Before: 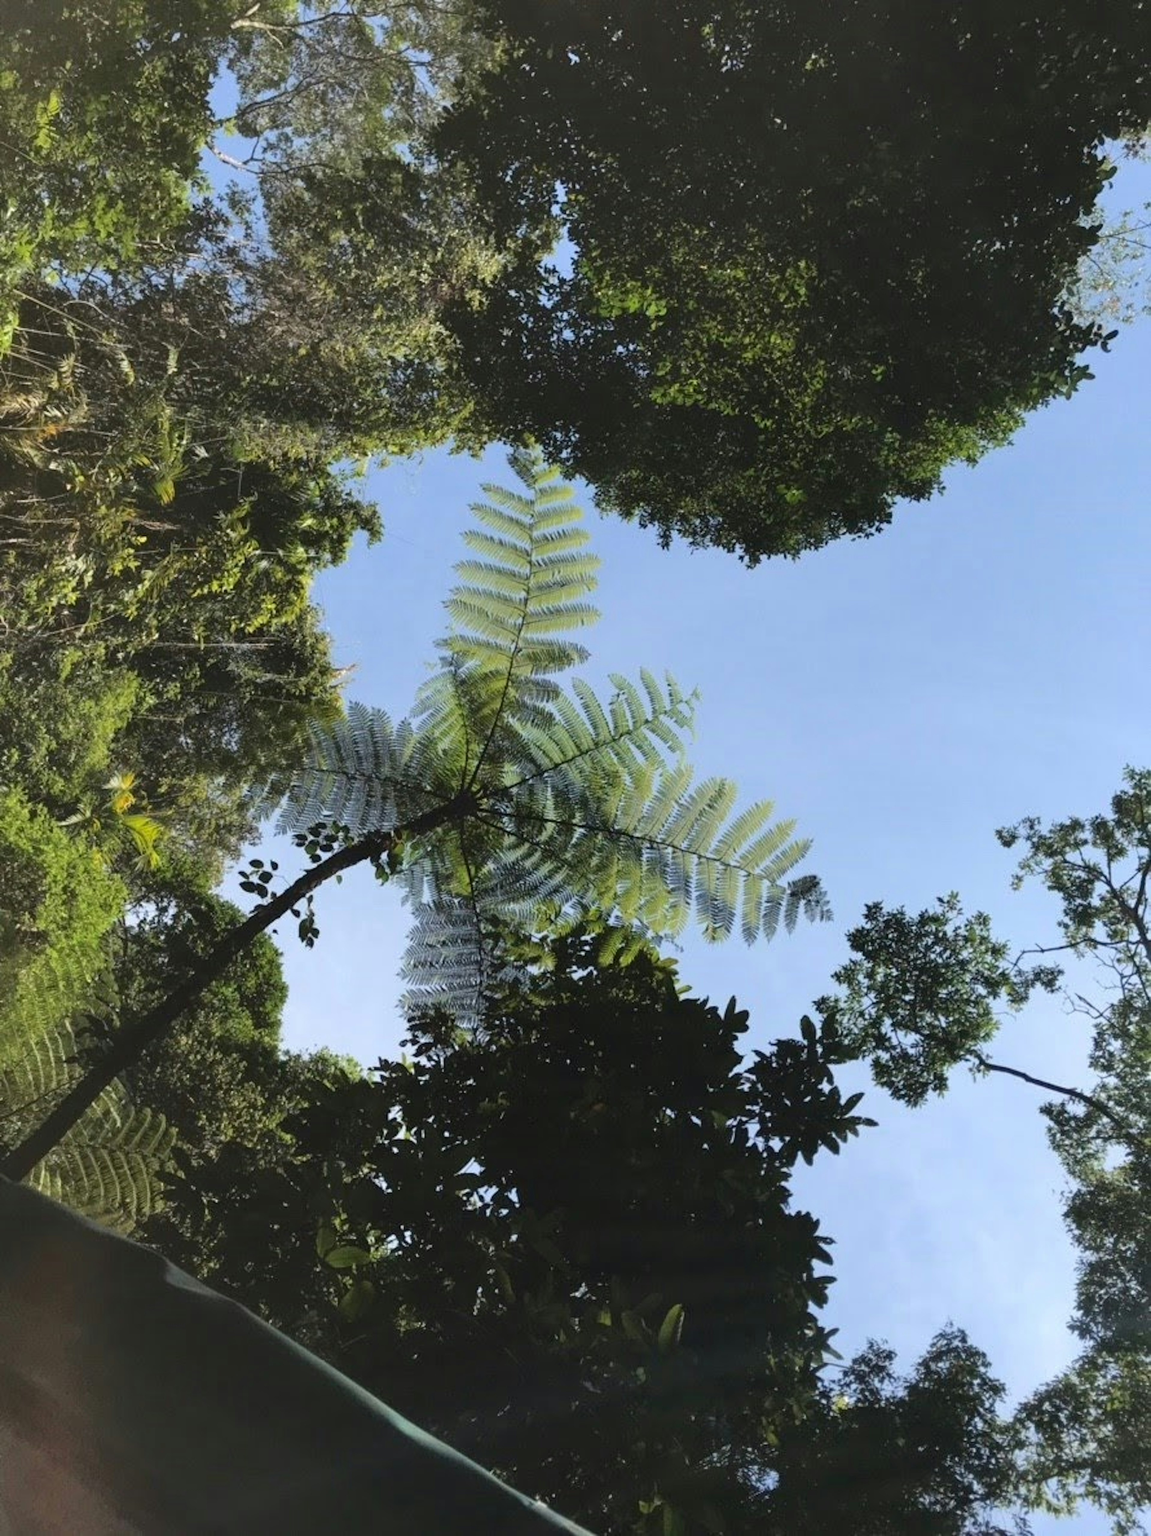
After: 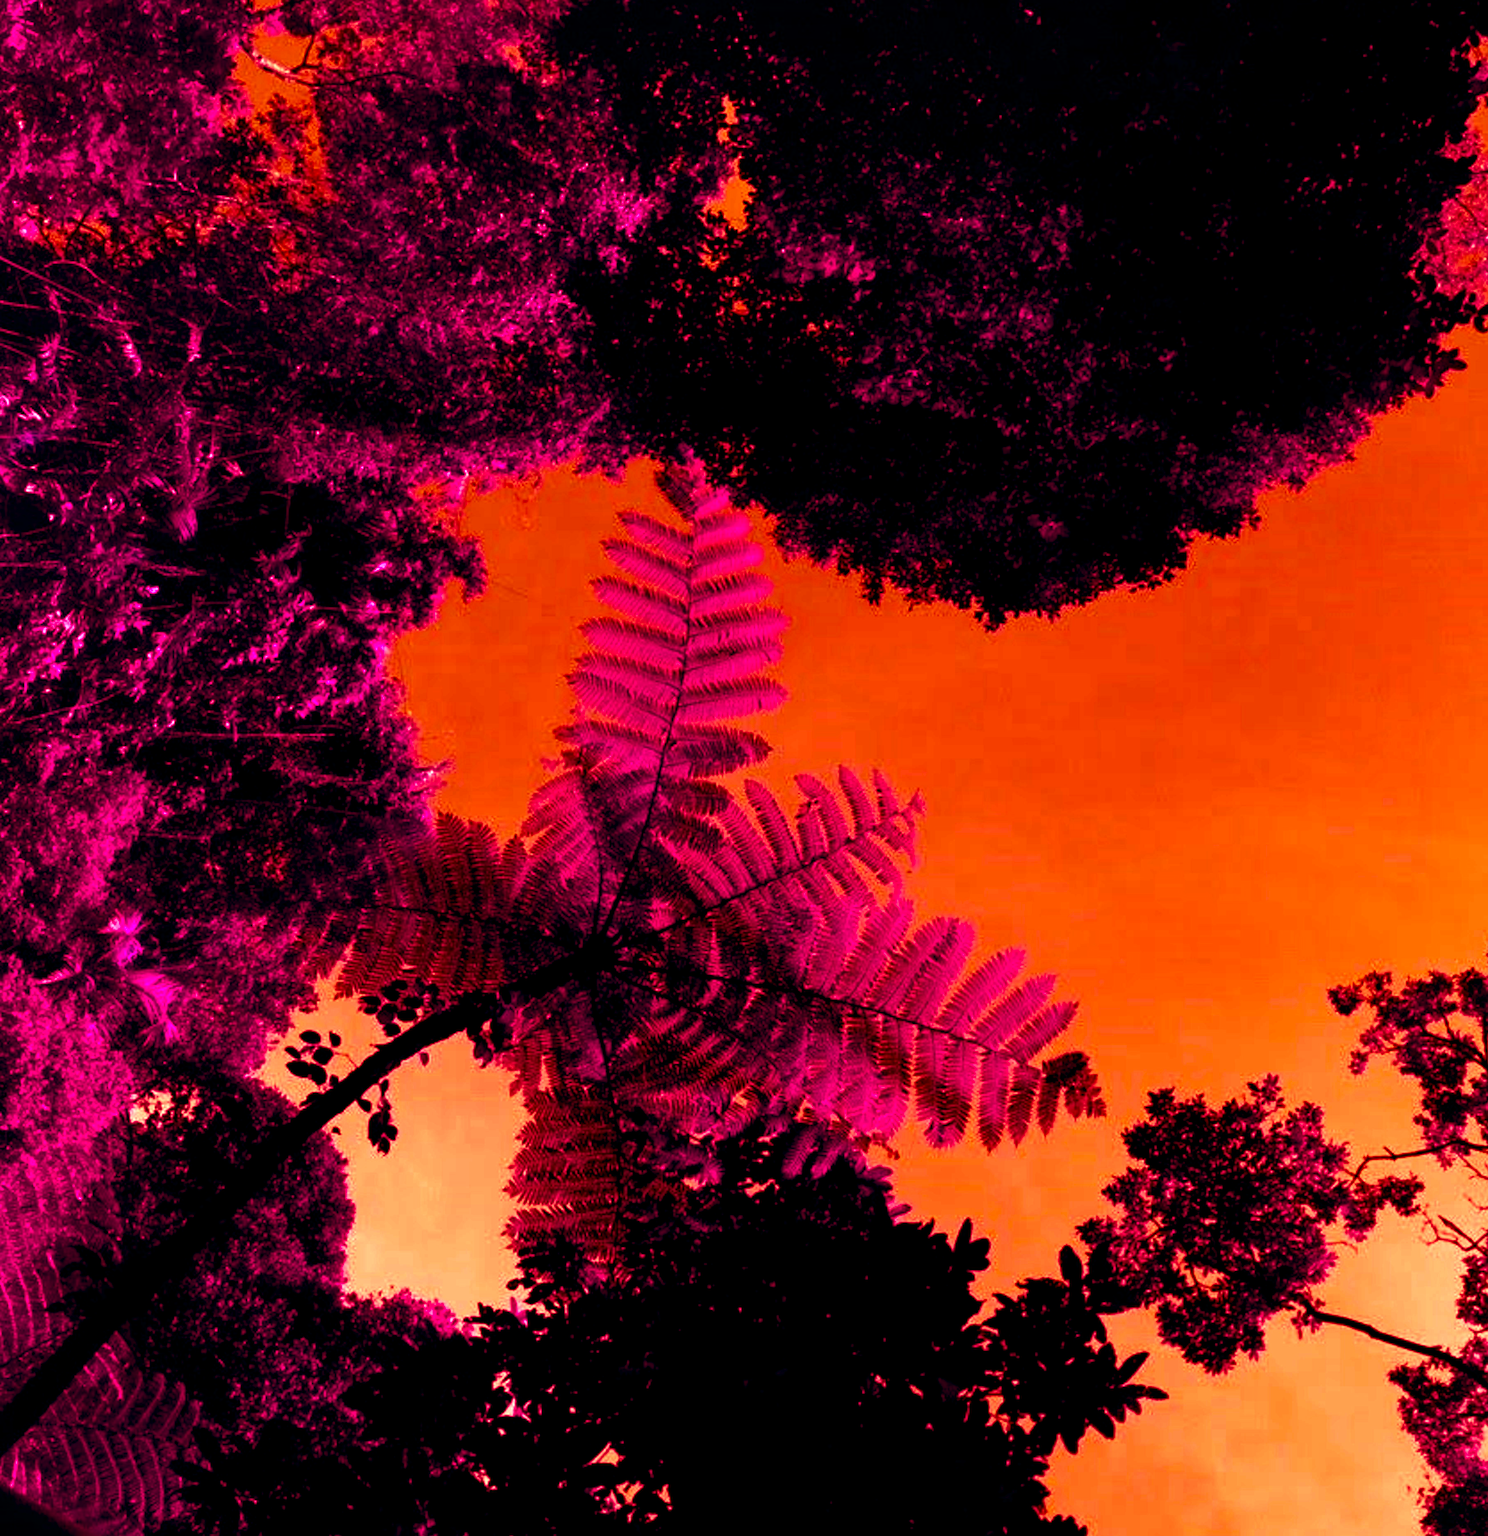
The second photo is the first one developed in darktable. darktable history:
color balance rgb: shadows lift › luminance -18.76%, shadows lift › chroma 35.44%, power › luminance -3.76%, power › hue 142.17°, highlights gain › chroma 7.5%, highlights gain › hue 184.75°, global offset › luminance -0.52%, global offset › chroma 0.91%, global offset › hue 173.36°, shadows fall-off 300%, white fulcrum 2 EV, highlights fall-off 300%, linear chroma grading › shadows 17.19%, linear chroma grading › highlights 61.12%, linear chroma grading › global chroma 50%, hue shift -150.52°, perceptual brilliance grading › global brilliance 12%, mask middle-gray fulcrum 100%, contrast gray fulcrum 38.43%, contrast 35.15%, saturation formula JzAzBz (2021)
crop: left 2.737%, top 7.287%, right 3.421%, bottom 20.179%
contrast brightness saturation: contrast 0.07, brightness -0.14, saturation 0.11
white balance: red 0.925, blue 1.046
